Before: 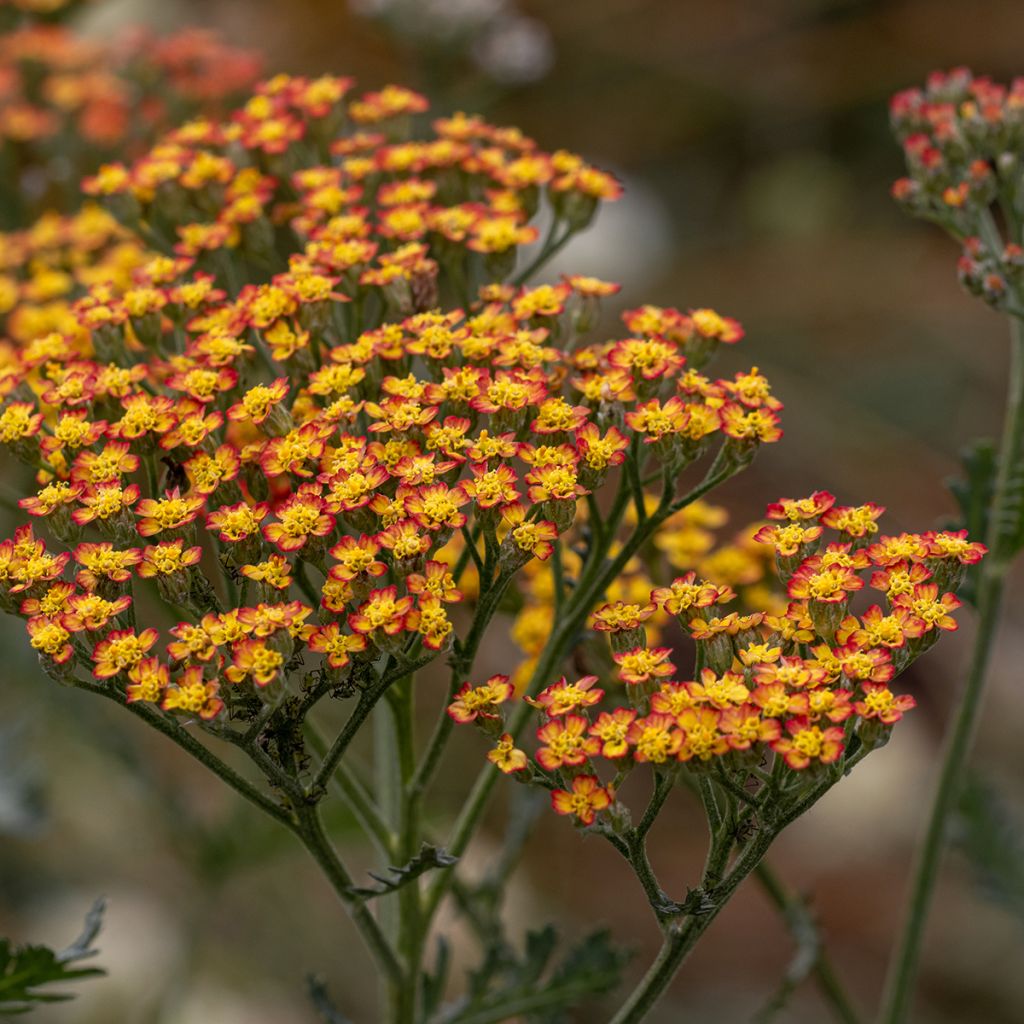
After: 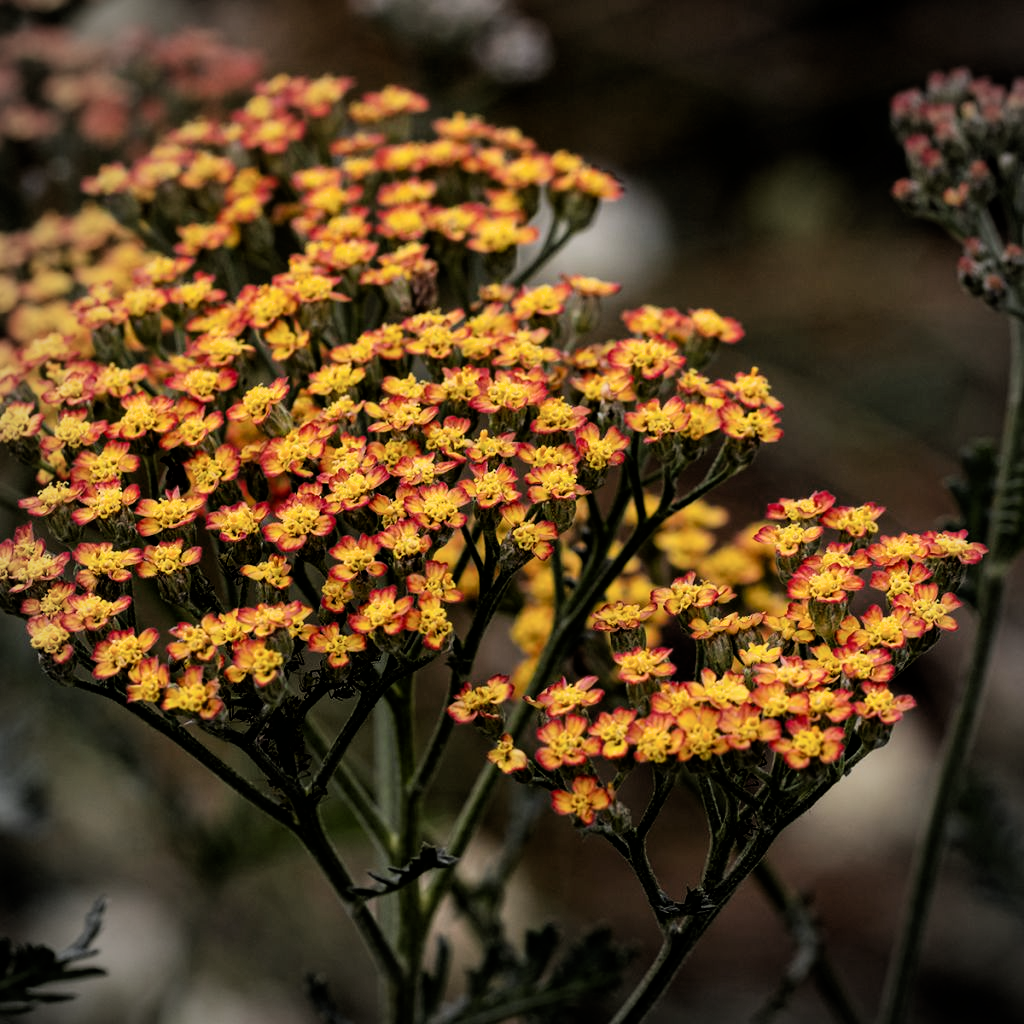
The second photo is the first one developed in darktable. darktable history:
vignetting: automatic ratio true, unbound false
filmic rgb: black relative exposure -4.02 EV, white relative exposure 2.99 EV, threshold 2.98 EV, hardness 2.99, contrast 1.491, enable highlight reconstruction true
